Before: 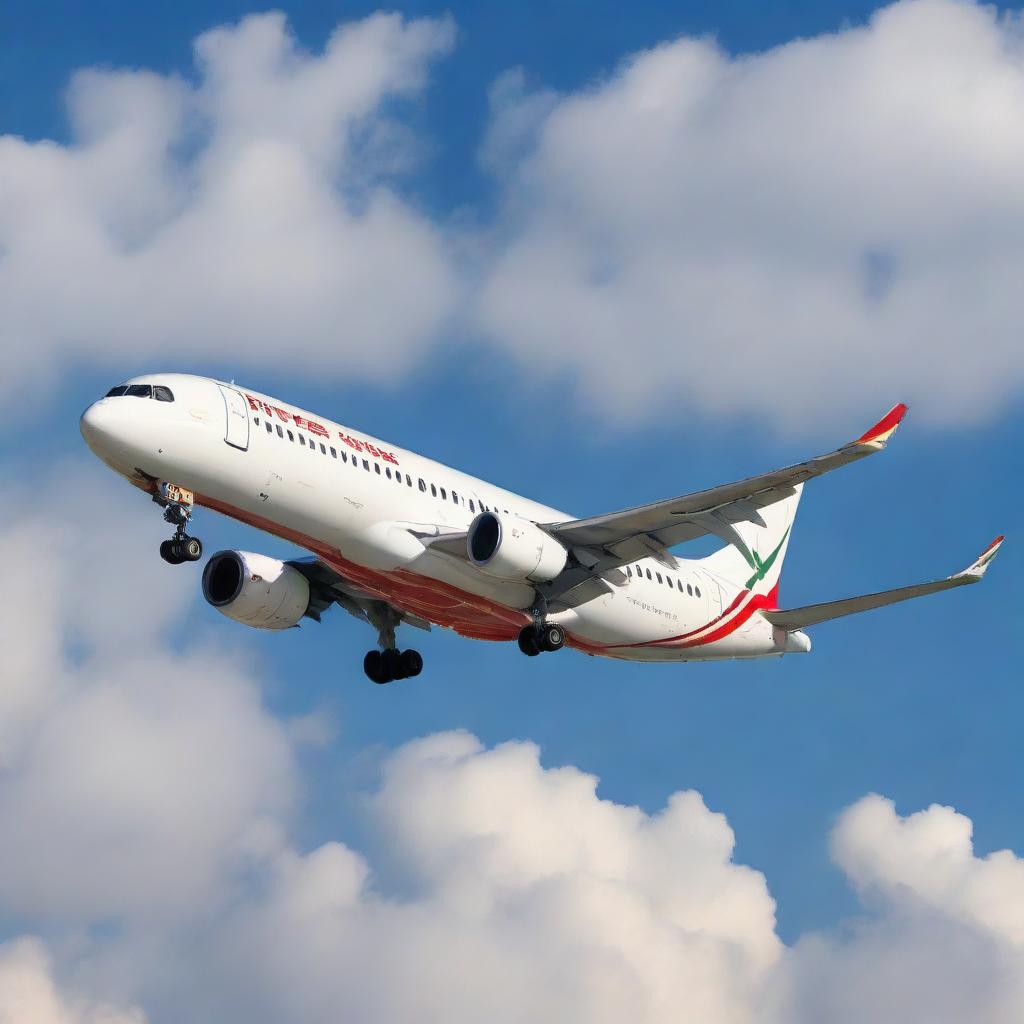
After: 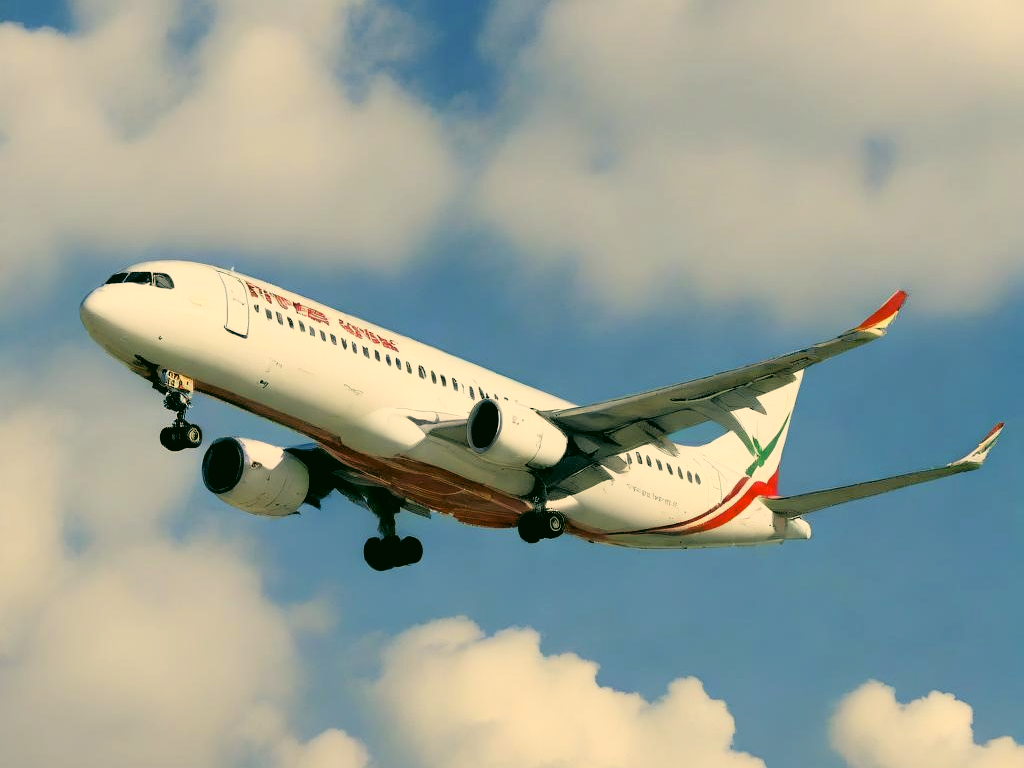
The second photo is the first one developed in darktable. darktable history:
exposure: exposure 0.19 EV, compensate highlight preservation false
crop: top 11.046%, bottom 13.884%
filmic rgb: black relative exposure -3.9 EV, white relative exposure 3.16 EV, hardness 2.87
color correction: highlights a* 5.25, highlights b* 24.61, shadows a* -15.81, shadows b* 3.94
